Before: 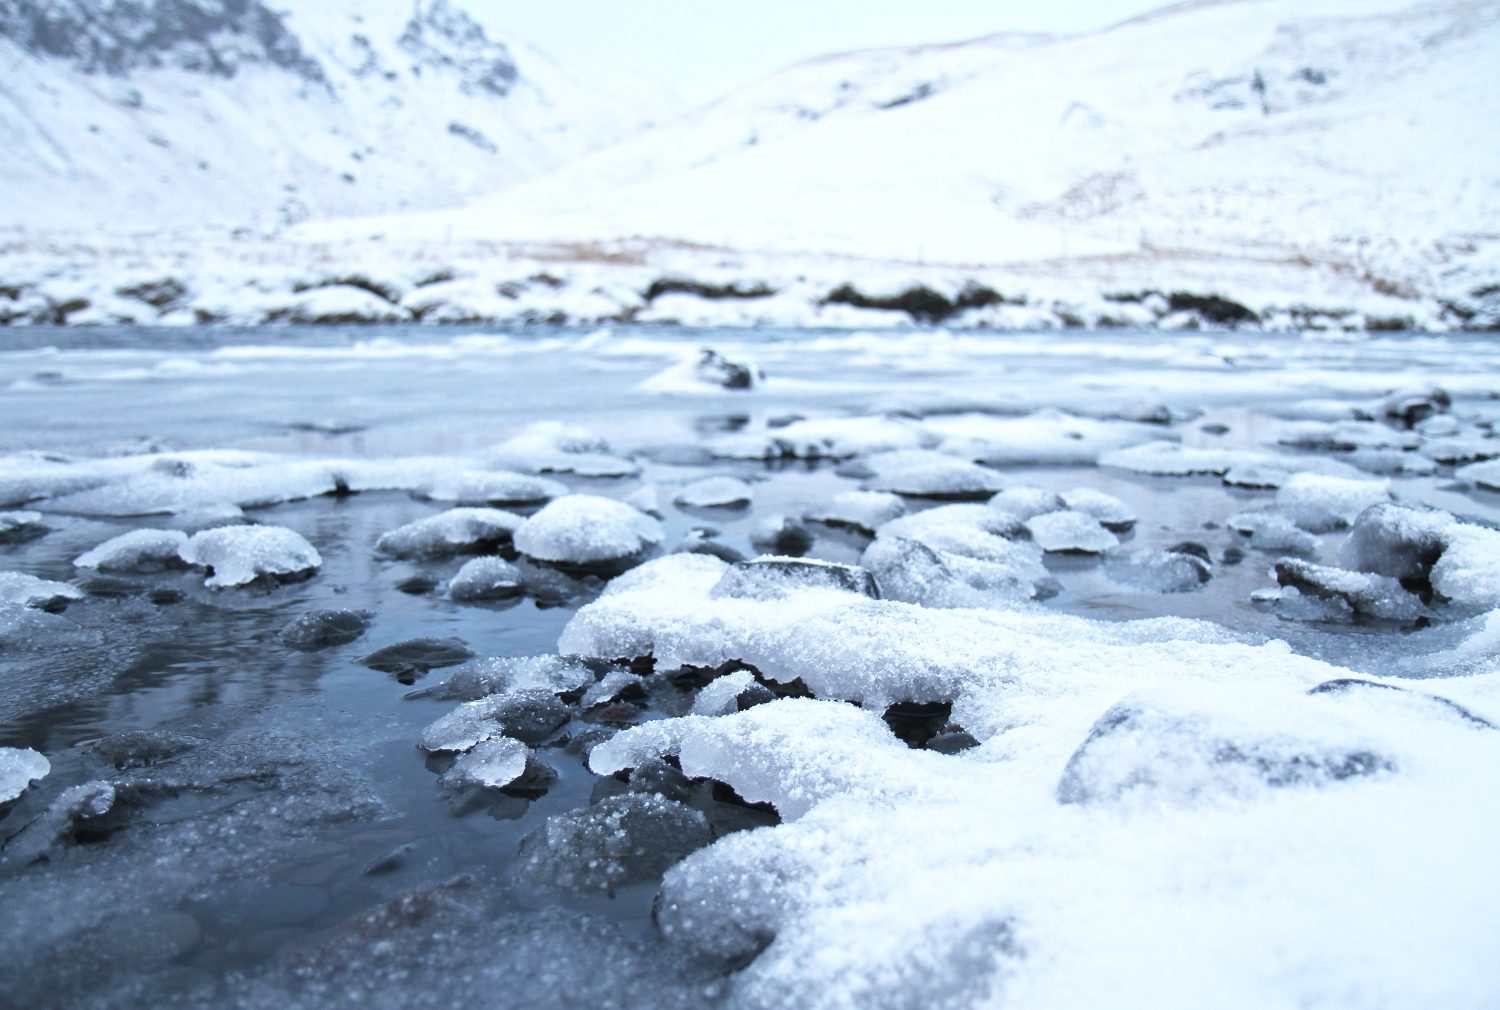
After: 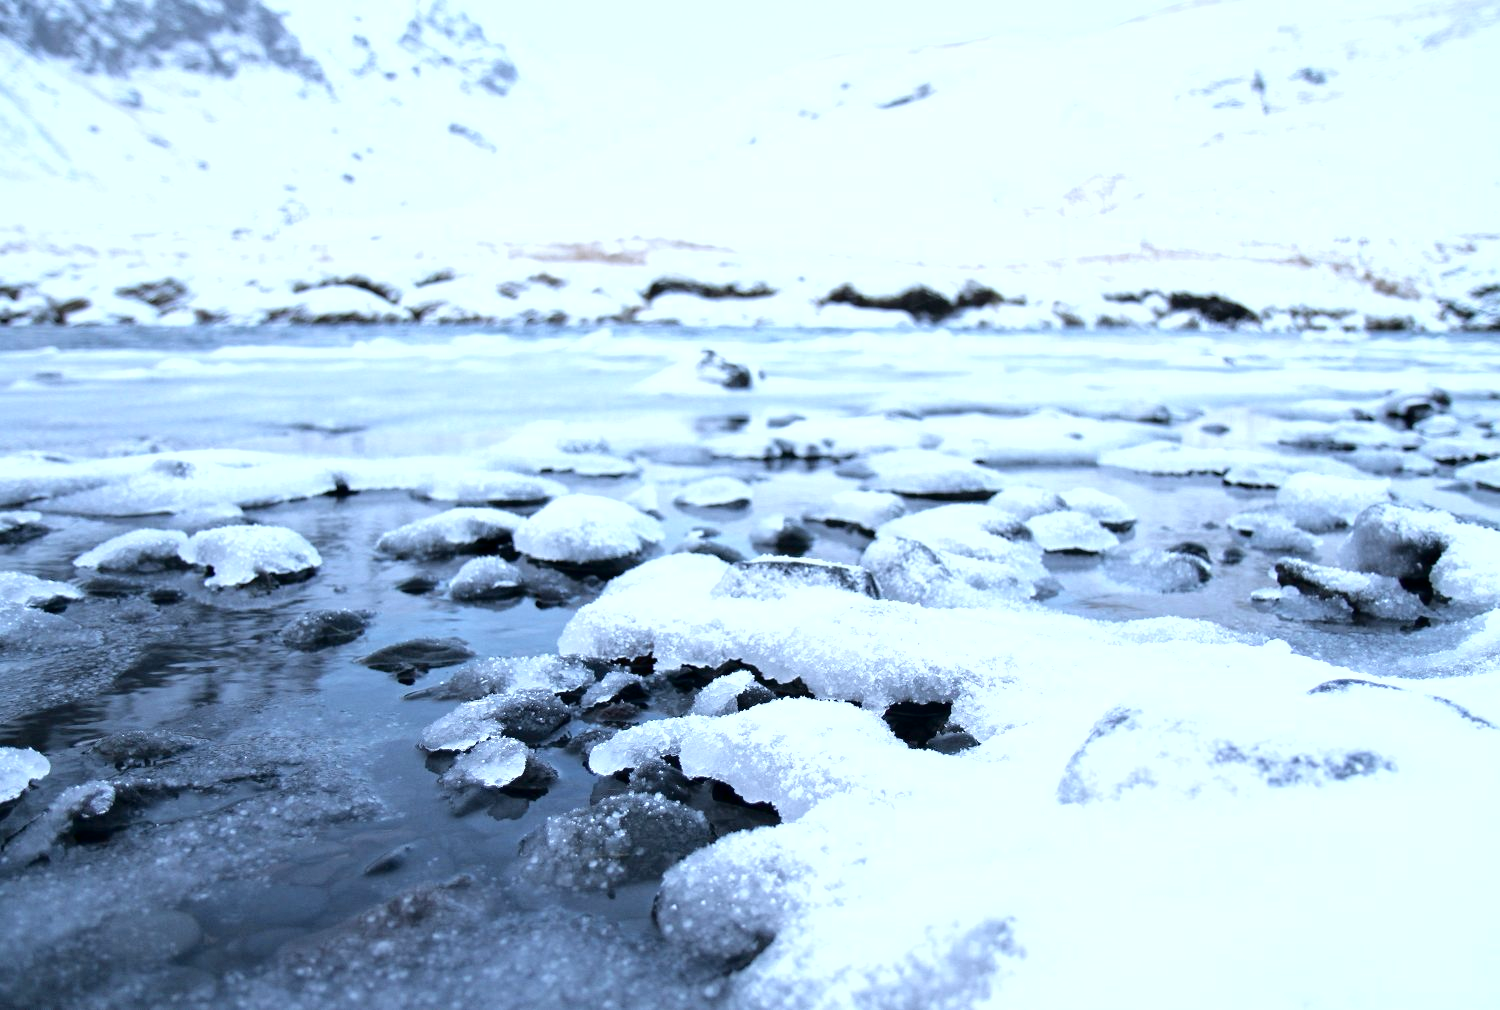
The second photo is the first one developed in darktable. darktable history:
exposure: black level correction 0.003, exposure 0.383 EV, compensate highlight preservation false
white balance: red 0.967, blue 1.049
fill light: exposure -2 EV, width 8.6
